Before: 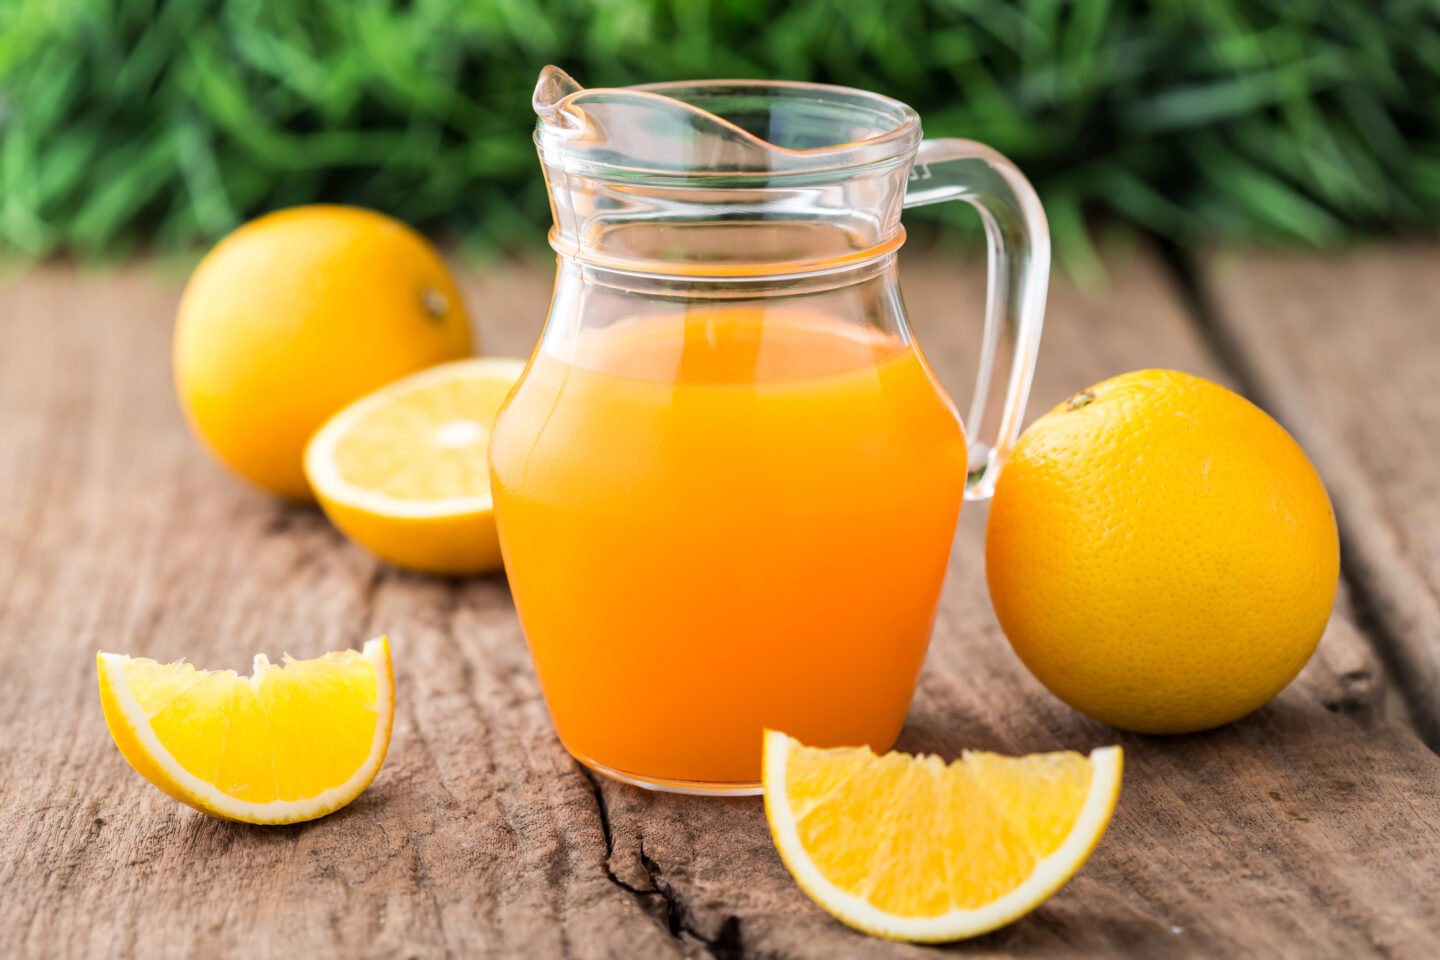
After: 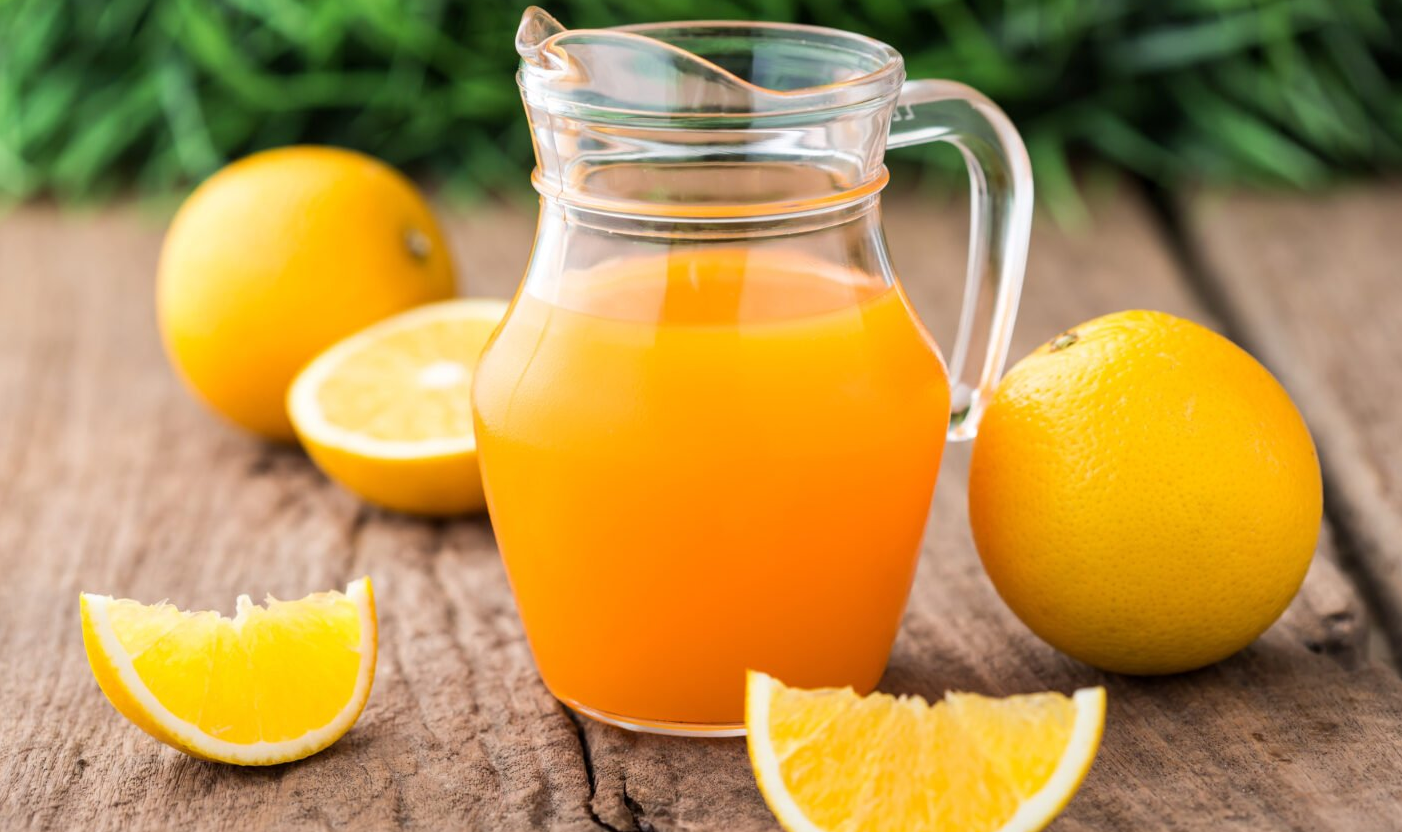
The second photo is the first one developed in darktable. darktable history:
crop: left 1.212%, top 6.181%, right 1.367%, bottom 7.072%
